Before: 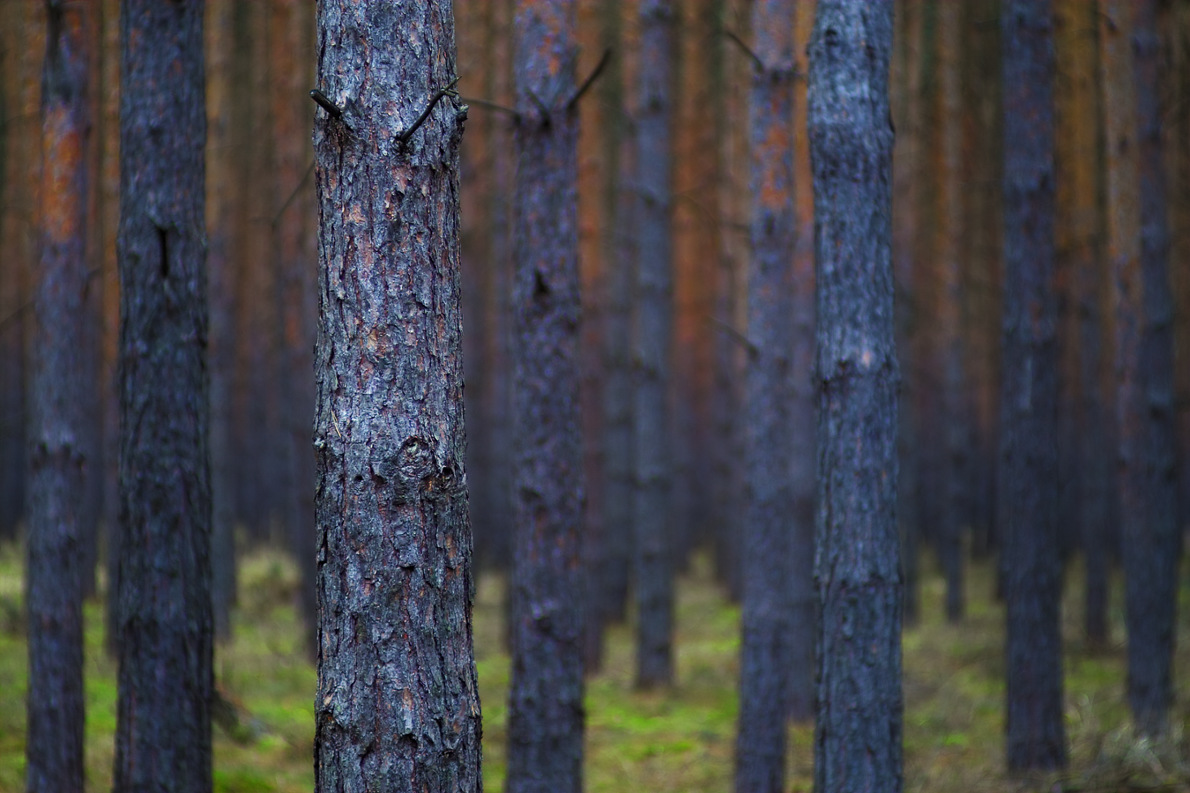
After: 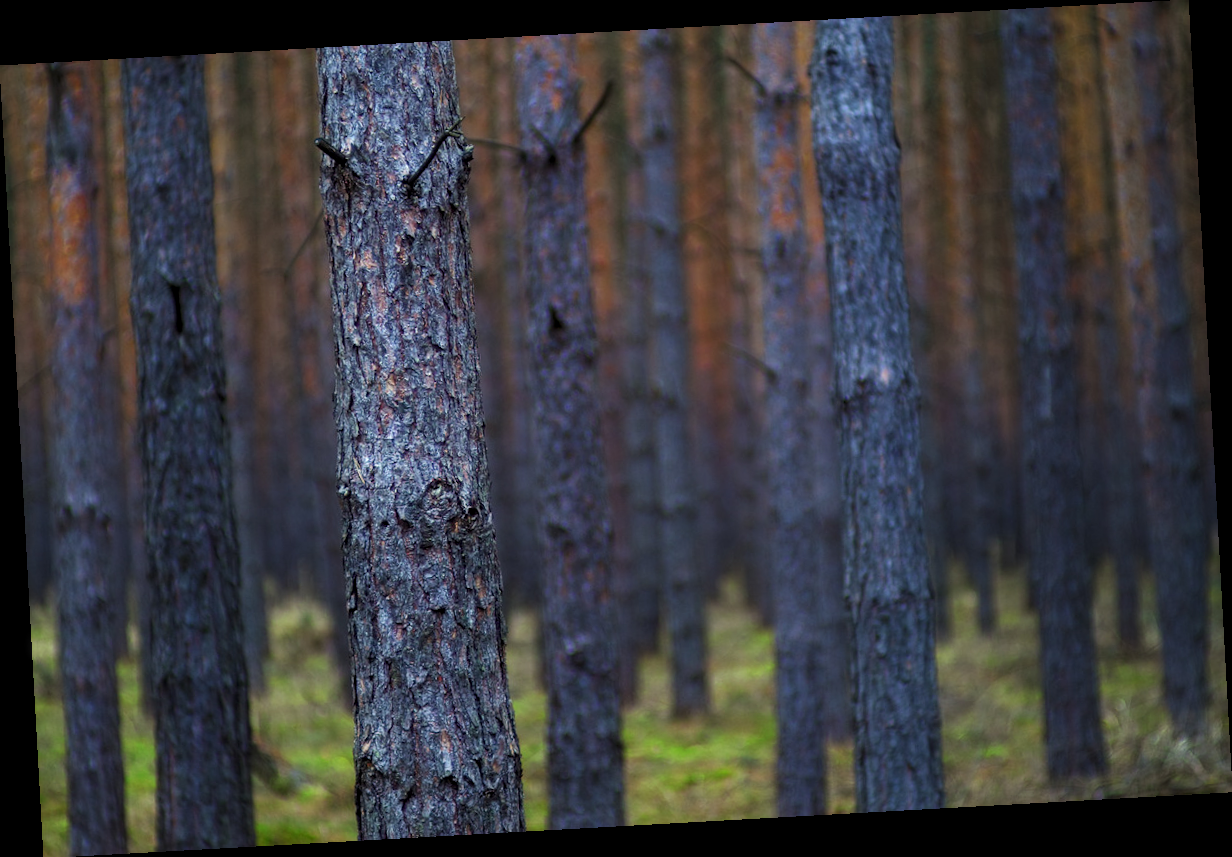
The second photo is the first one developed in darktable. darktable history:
rotate and perspective: rotation -3.18°, automatic cropping off
tone equalizer: on, module defaults
local contrast: on, module defaults
